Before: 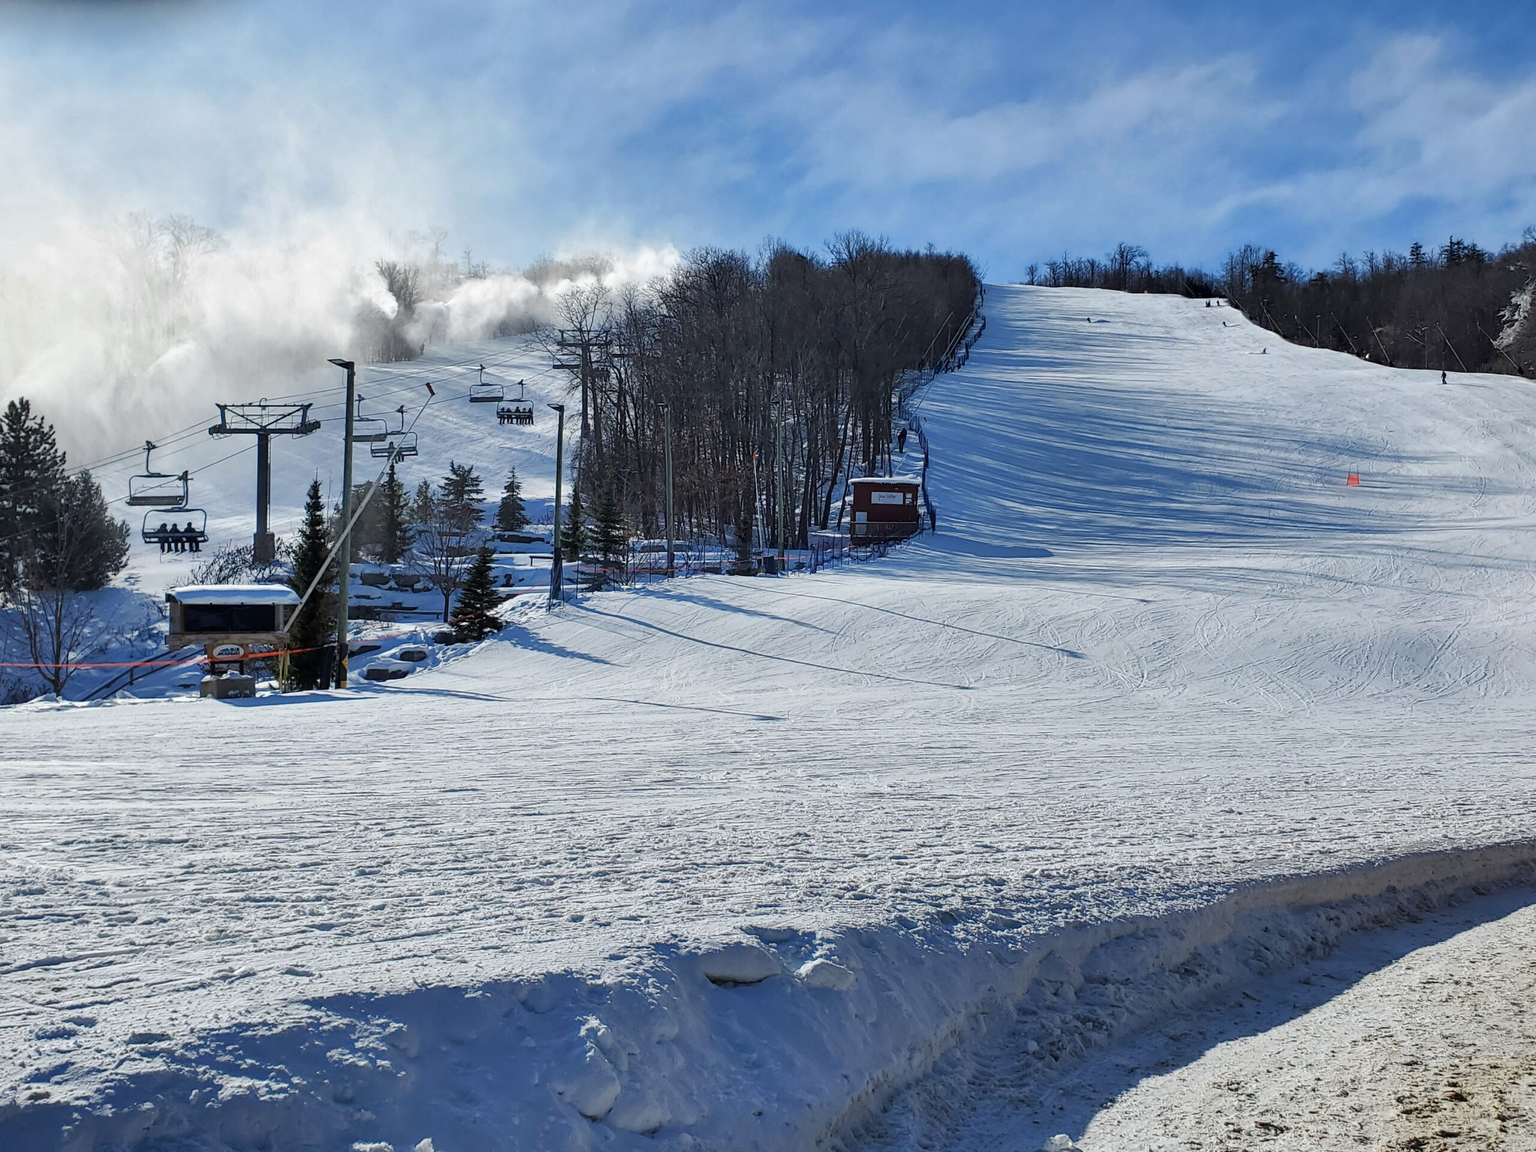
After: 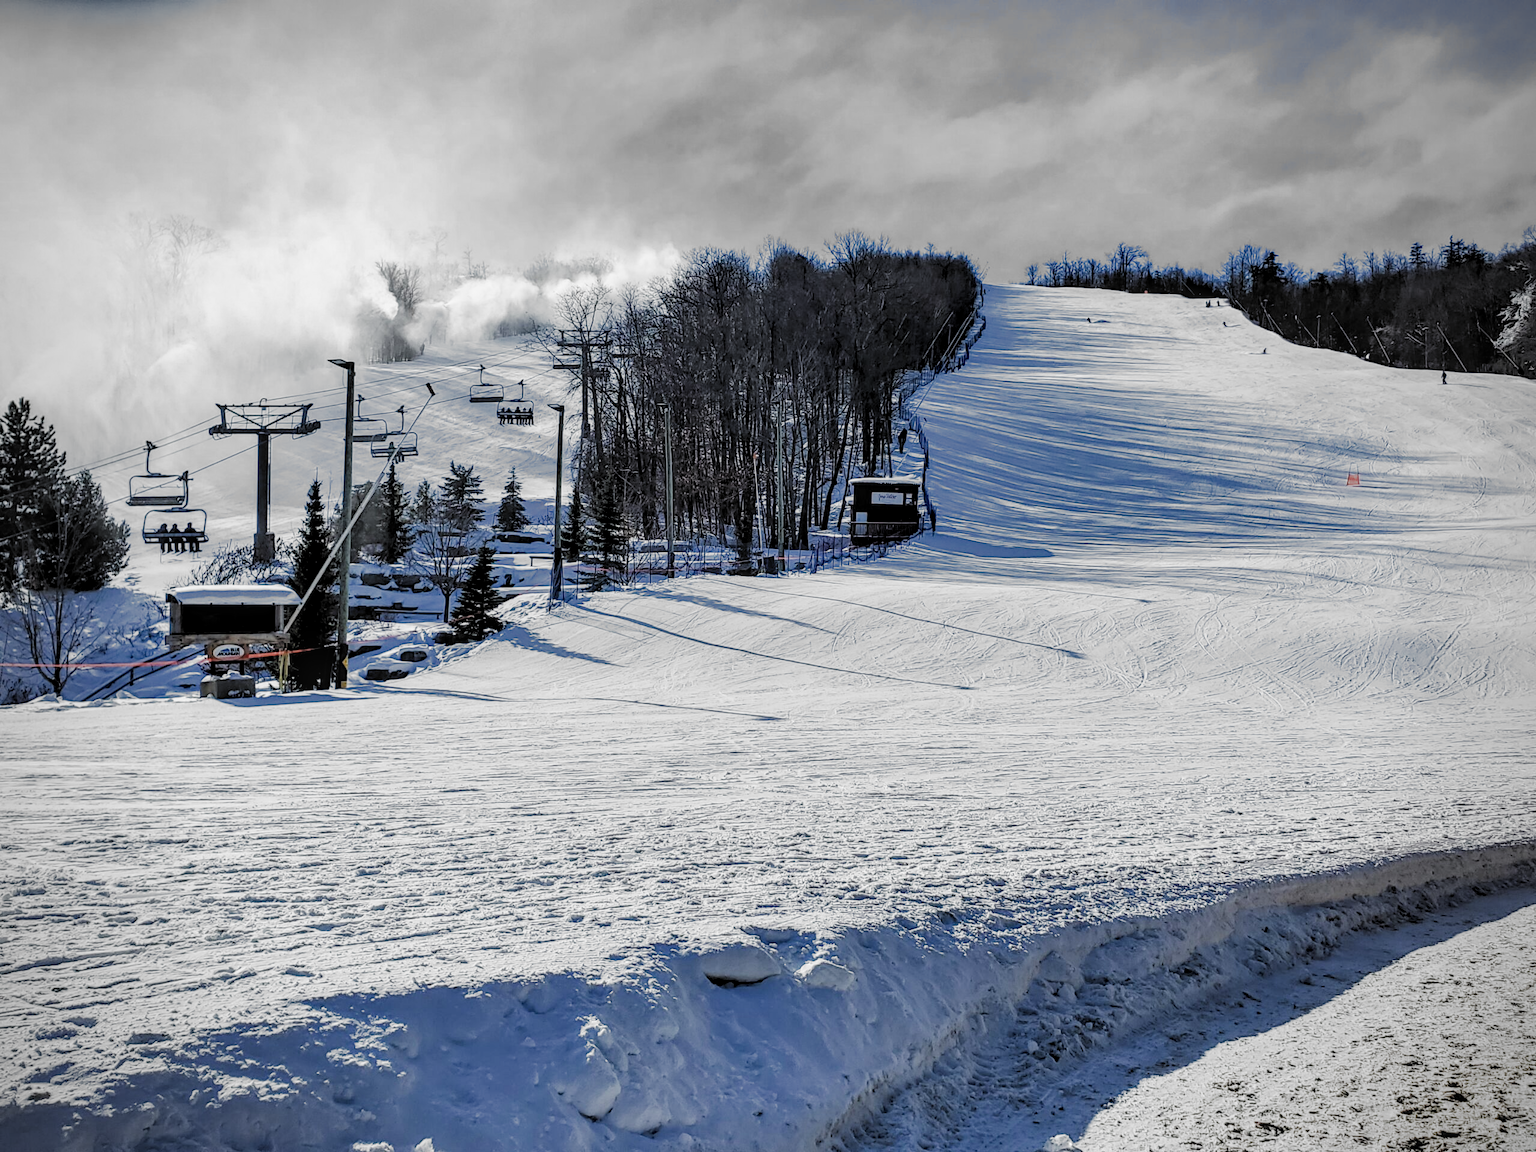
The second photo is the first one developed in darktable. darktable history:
local contrast: detail 130%
filmic rgb: black relative exposure -5.01 EV, white relative exposure 3.55 EV, hardness 3.18, contrast 1.186, highlights saturation mix -29.28%, add noise in highlights 0, preserve chrominance max RGB, color science v3 (2019), use custom middle-gray values true, contrast in highlights soft
vignetting: on, module defaults
exposure: black level correction 0.001, exposure 0.499 EV, compensate exposure bias true, compensate highlight preservation false
